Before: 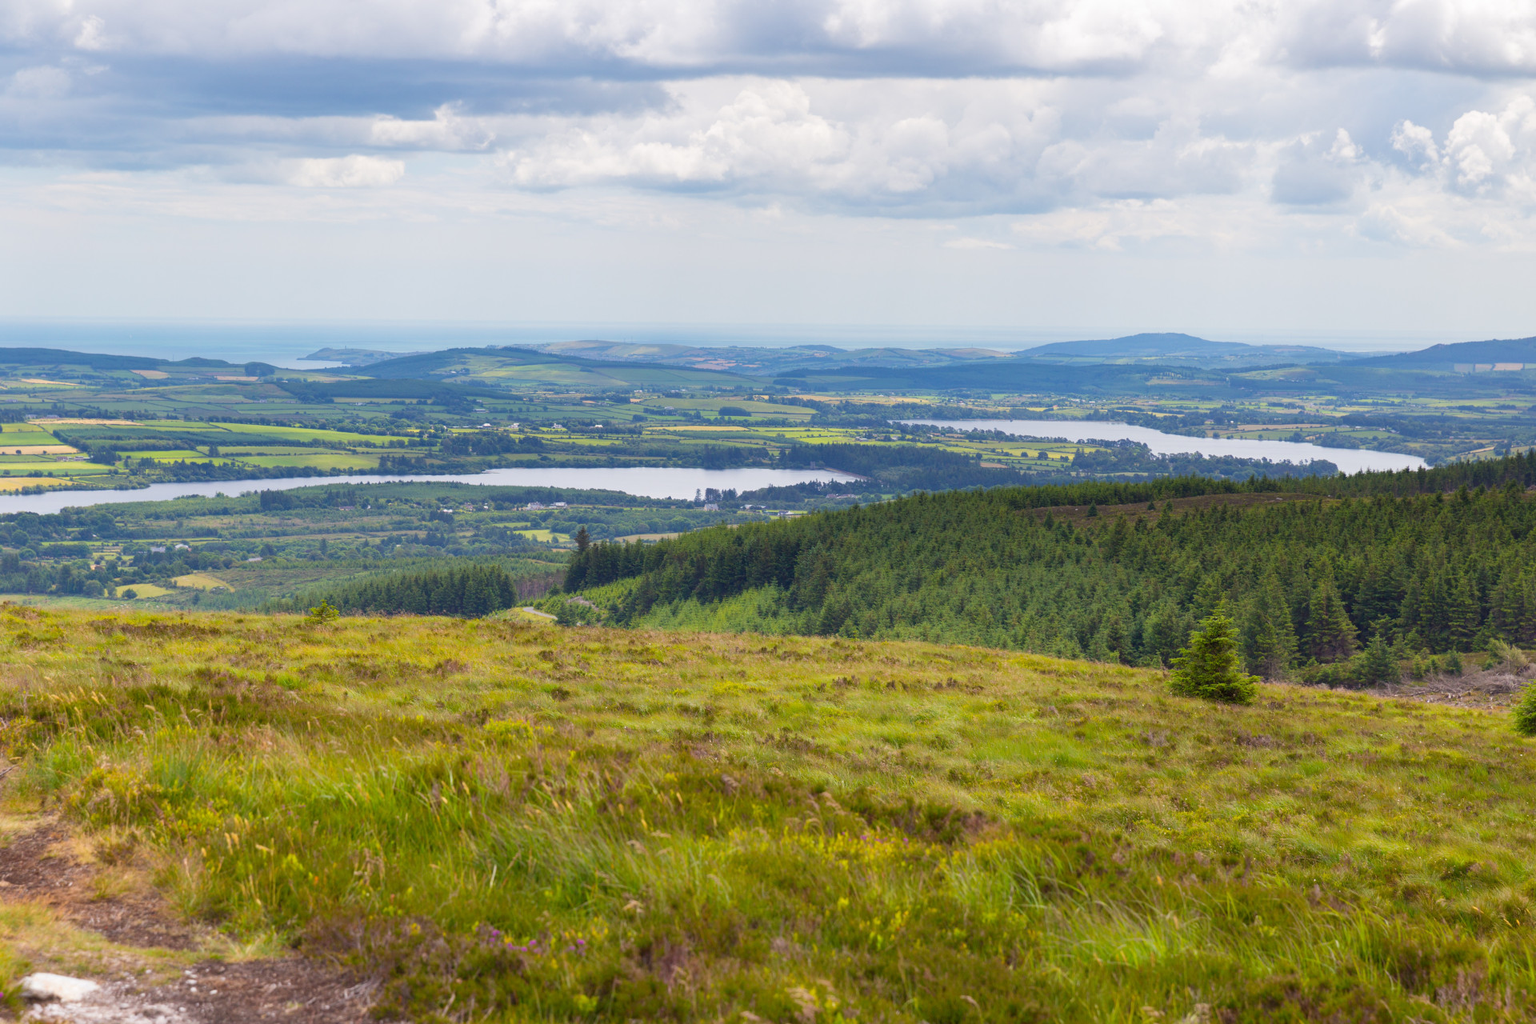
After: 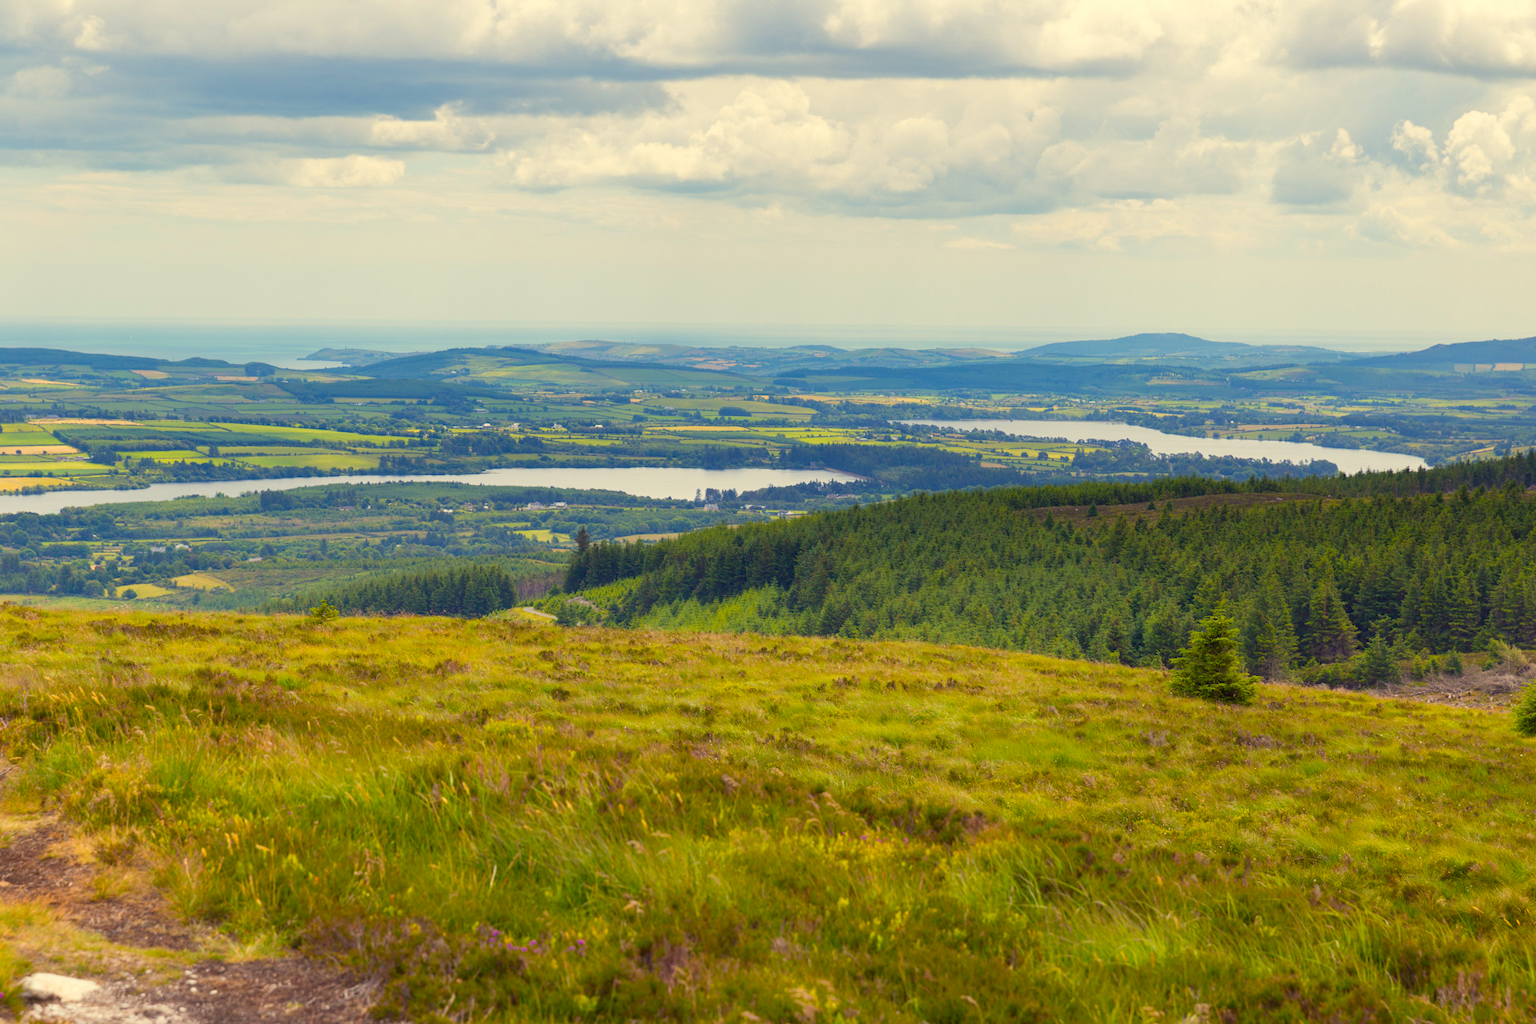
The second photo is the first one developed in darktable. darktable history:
color balance rgb: power › hue 311.6°, highlights gain › chroma 8.093%, highlights gain › hue 84.81°, perceptual saturation grading › global saturation 1.605%, perceptual saturation grading › highlights -2.148%, perceptual saturation grading › mid-tones 3.433%, perceptual saturation grading › shadows 7.768%, global vibrance 24.851%
